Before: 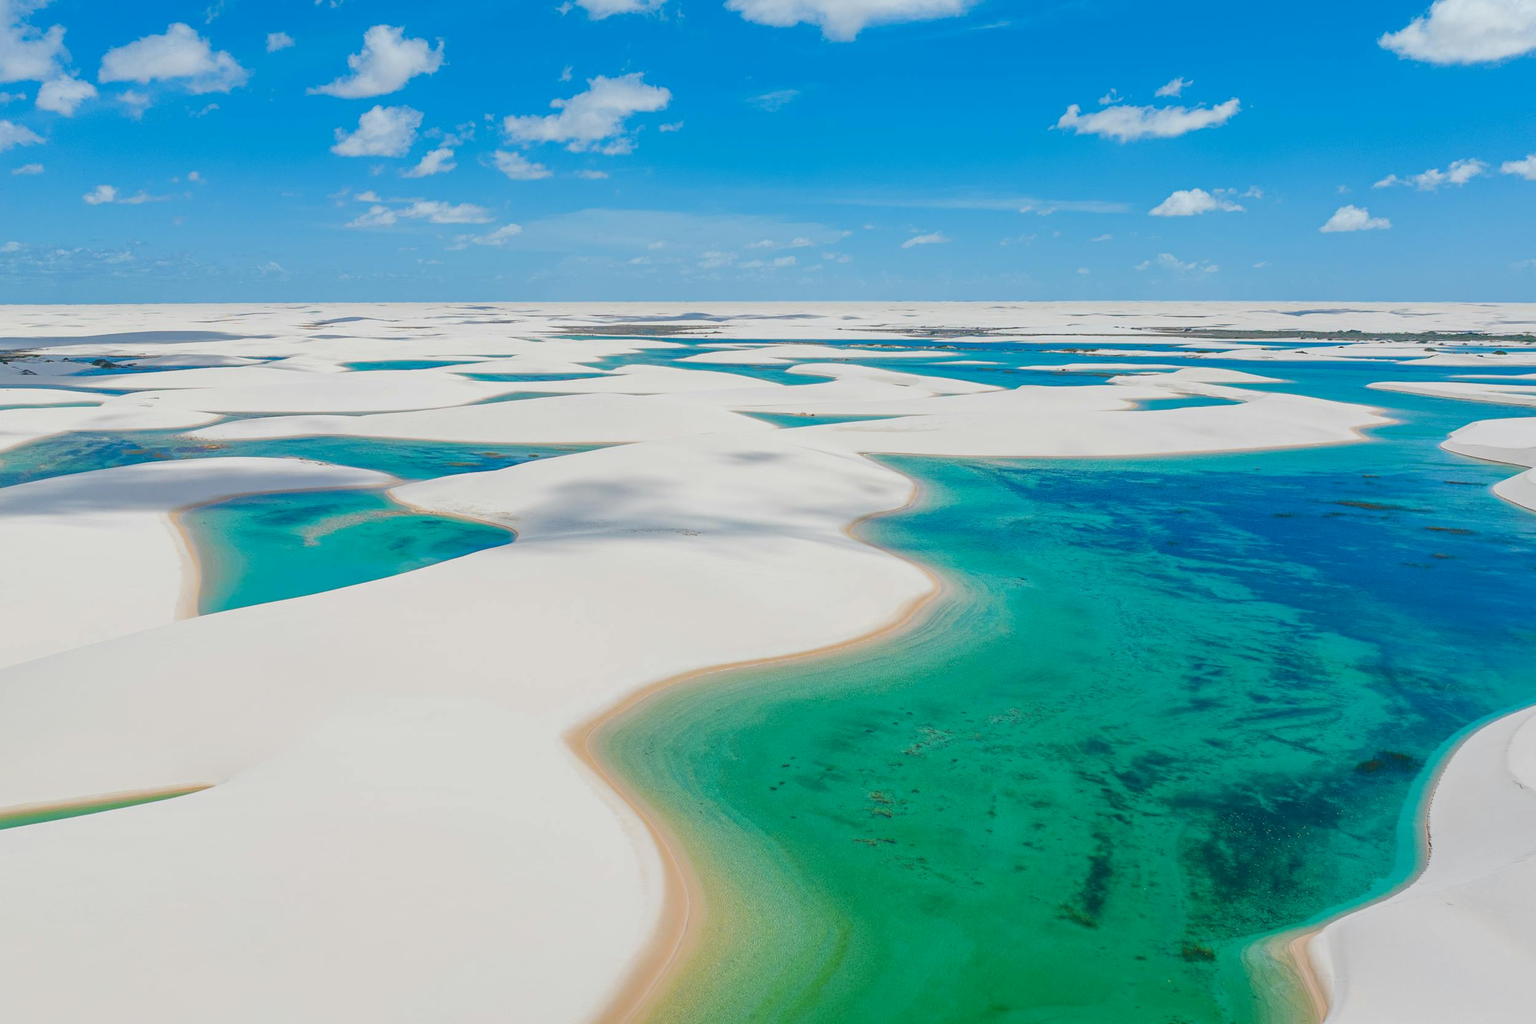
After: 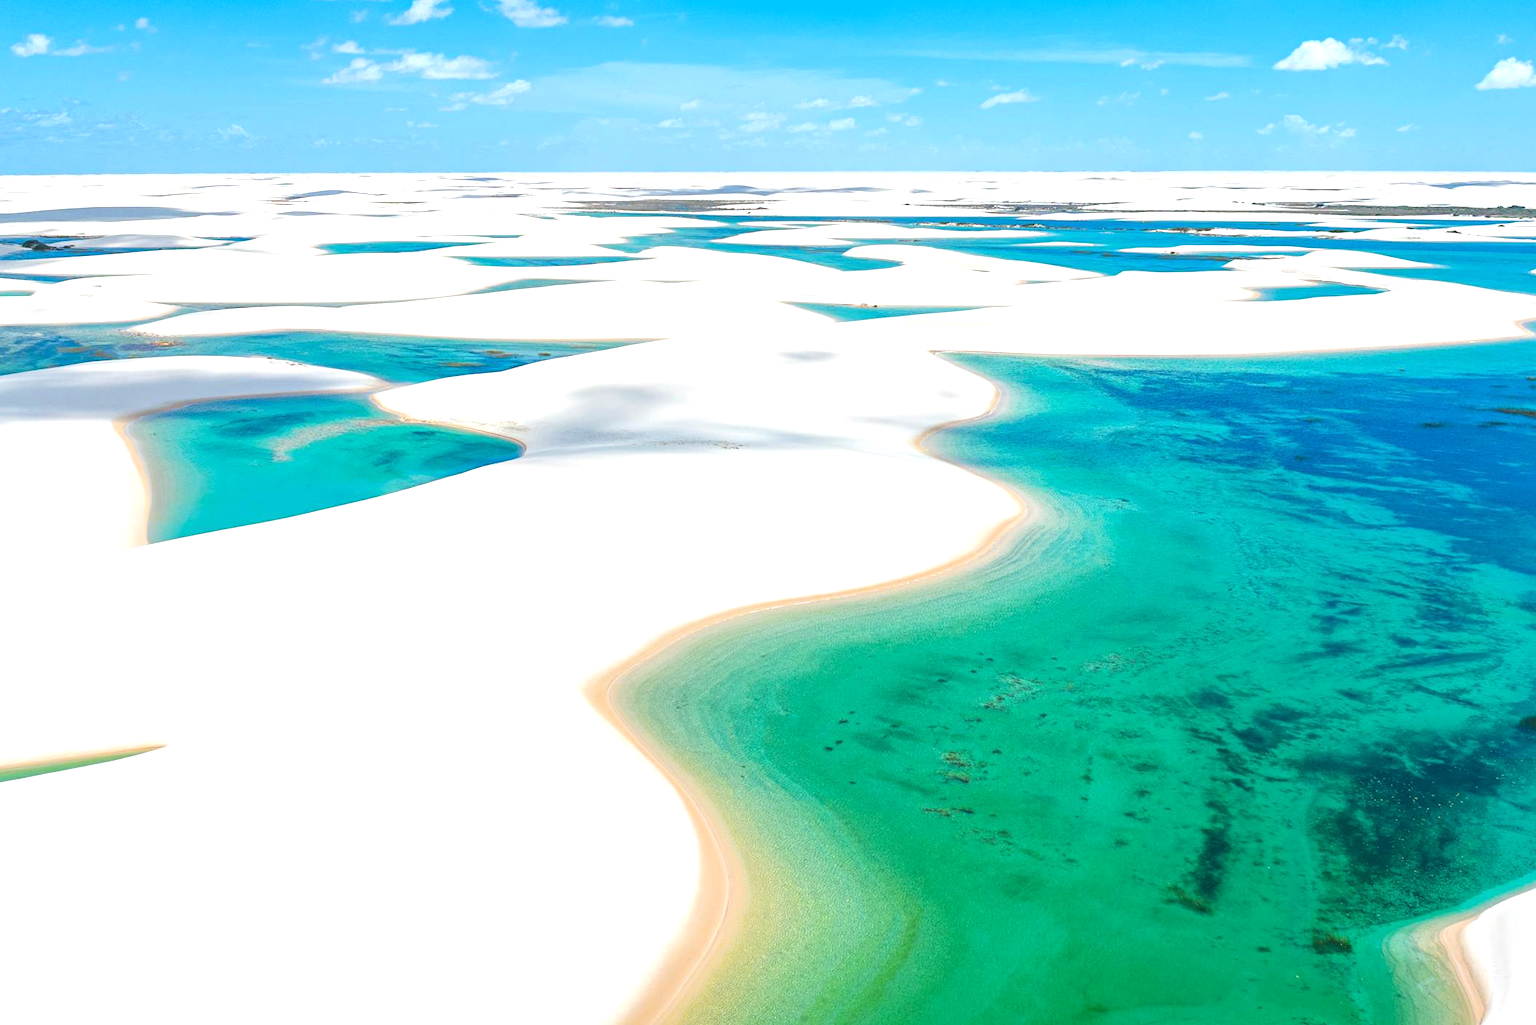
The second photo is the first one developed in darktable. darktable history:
exposure: exposure 0.494 EV, compensate exposure bias true, compensate highlight preservation false
crop and rotate: left 4.829%, top 15.396%, right 10.706%
tone equalizer: -8 EV -0.426 EV, -7 EV -0.376 EV, -6 EV -0.308 EV, -5 EV -0.257 EV, -3 EV 0.19 EV, -2 EV 0.348 EV, -1 EV 0.408 EV, +0 EV 0.445 EV, edges refinement/feathering 500, mask exposure compensation -1.57 EV, preserve details no
